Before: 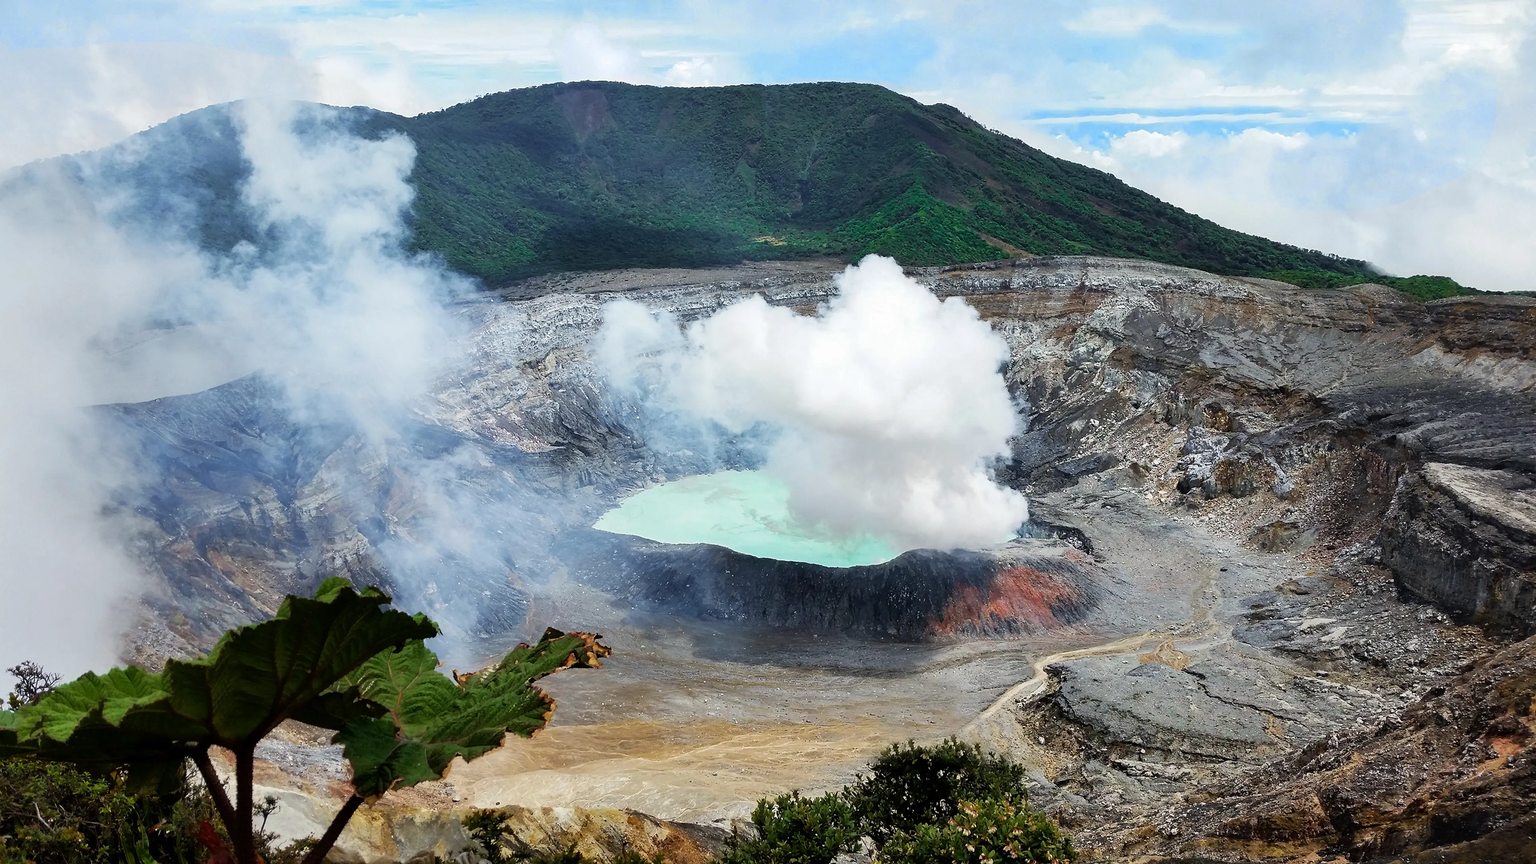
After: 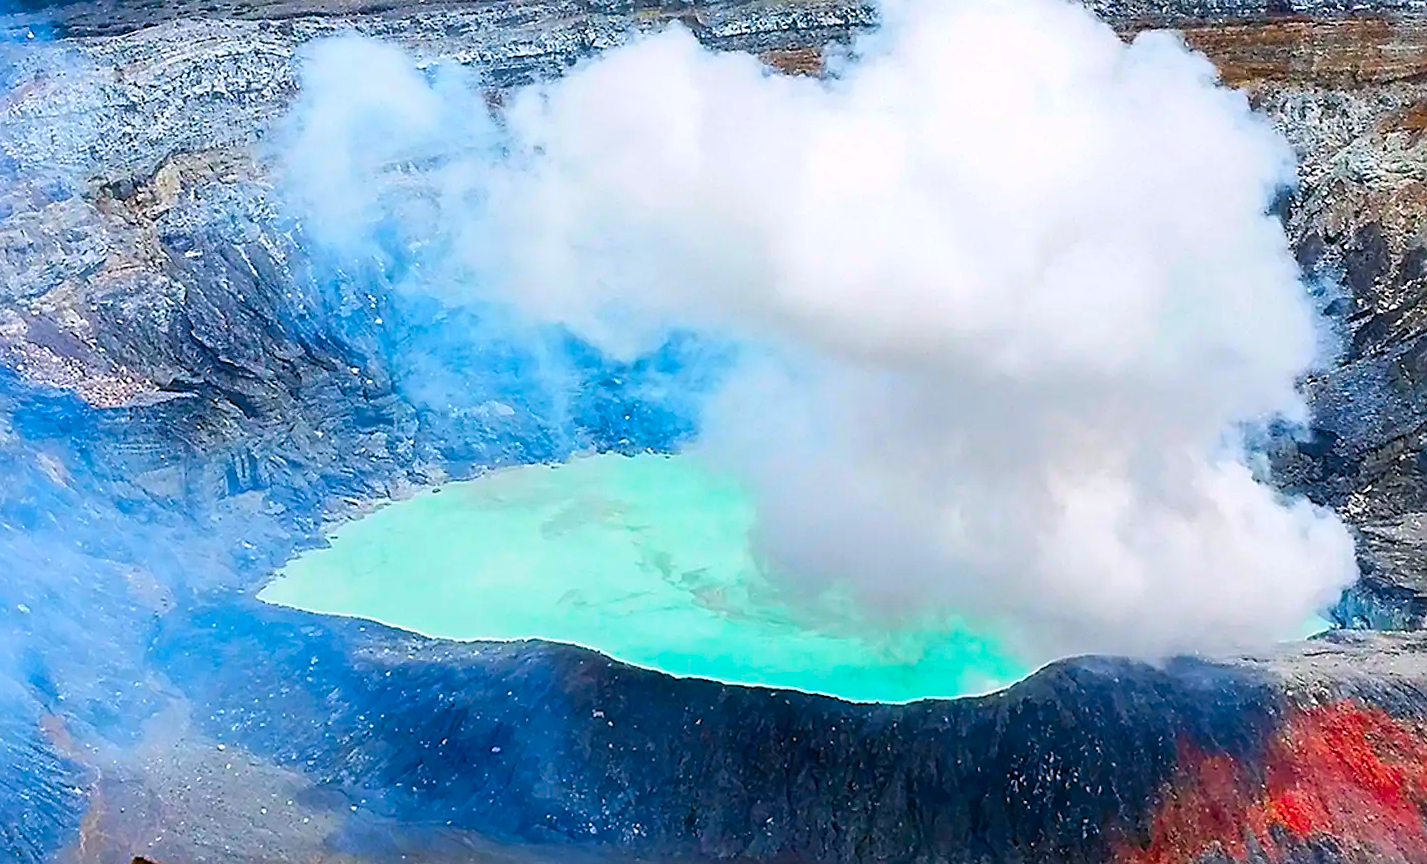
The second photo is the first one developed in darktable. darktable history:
sharpen: on, module defaults
color balance rgb: on, module defaults
color correction: highlights a* 1.59, highlights b* -1.7, saturation 2.48
rotate and perspective: rotation 0.215°, lens shift (vertical) -0.139, crop left 0.069, crop right 0.939, crop top 0.002, crop bottom 0.996
crop: left 30%, top 30%, right 30%, bottom 30%
